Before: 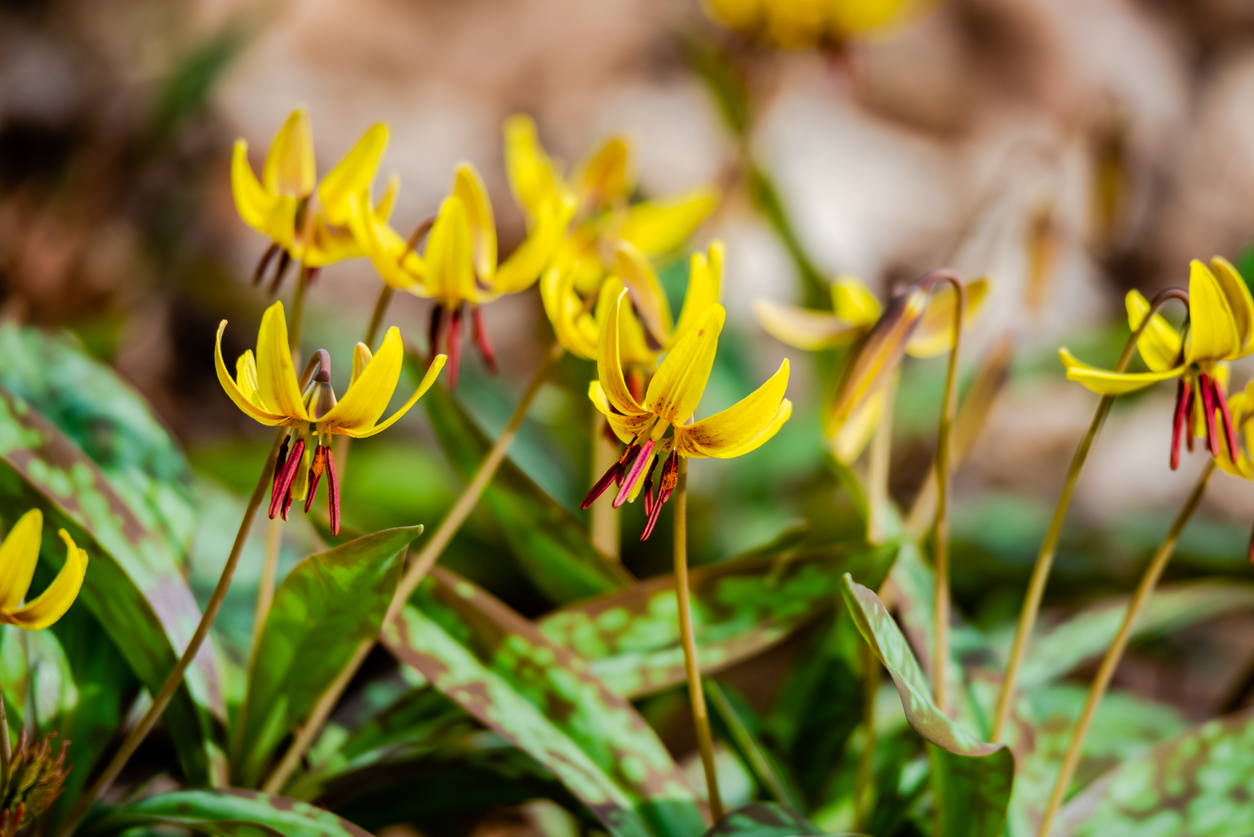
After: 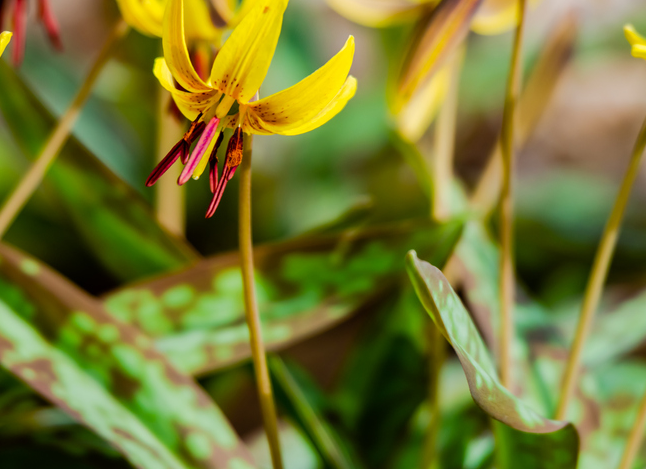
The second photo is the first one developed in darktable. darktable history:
crop: left 34.702%, top 38.664%, right 13.78%, bottom 5.221%
